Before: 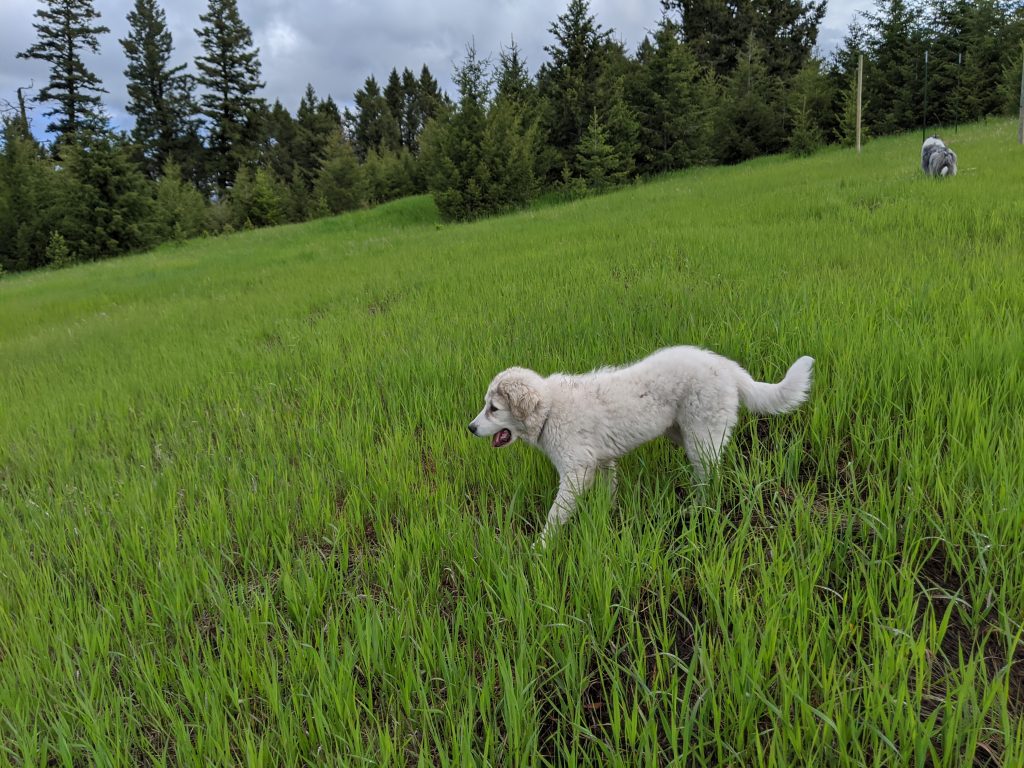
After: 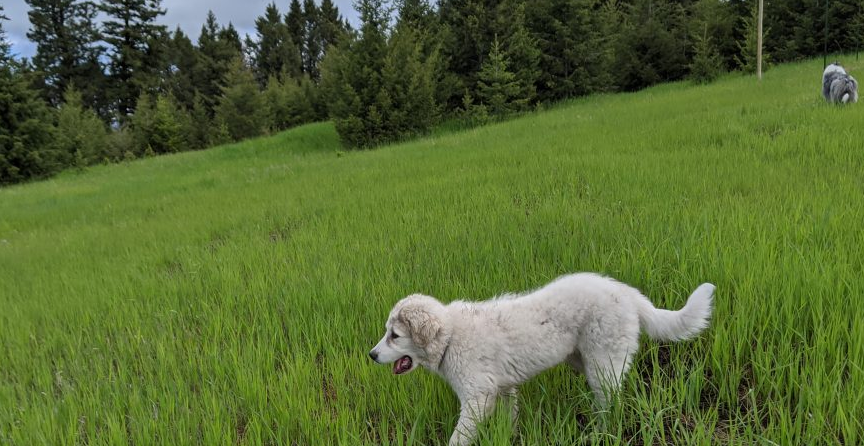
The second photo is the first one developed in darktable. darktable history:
crop and rotate: left 9.709%, top 9.615%, right 5.888%, bottom 32.196%
